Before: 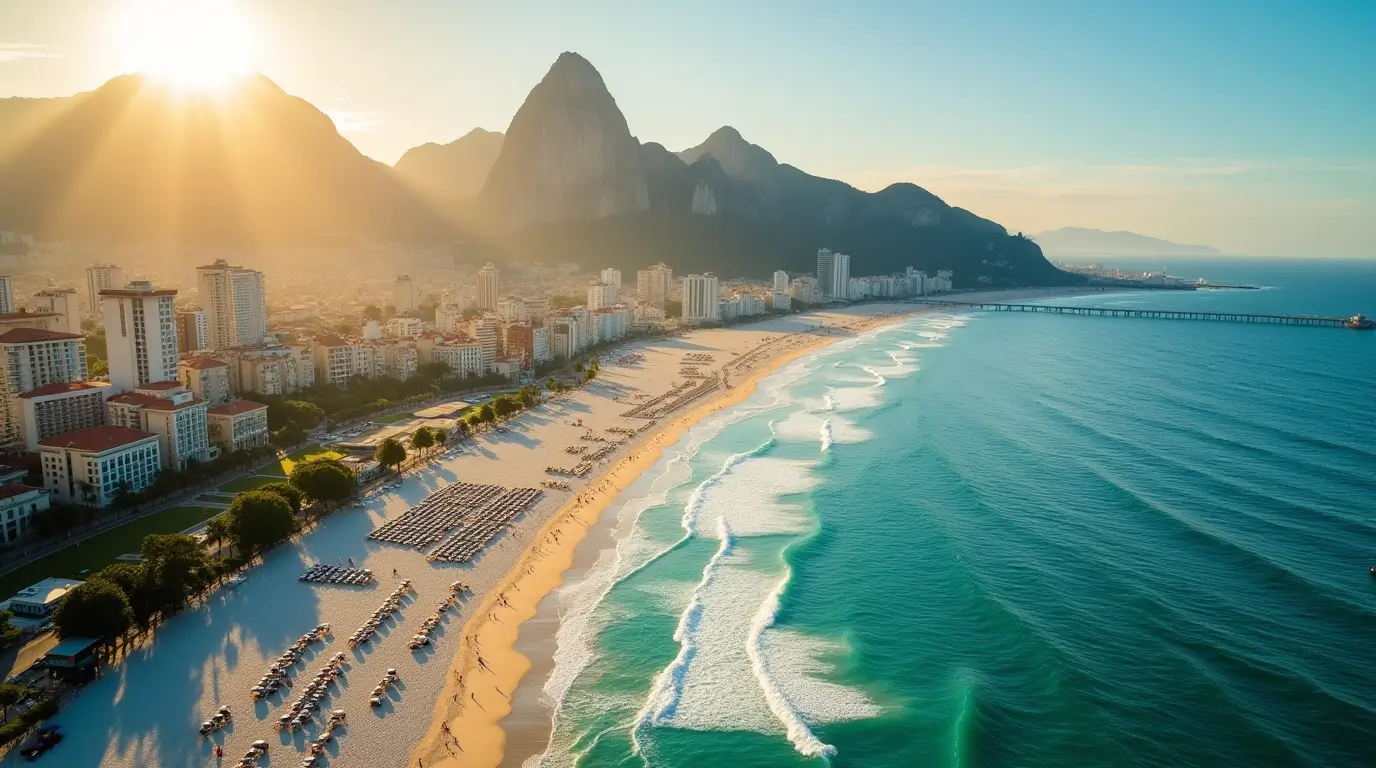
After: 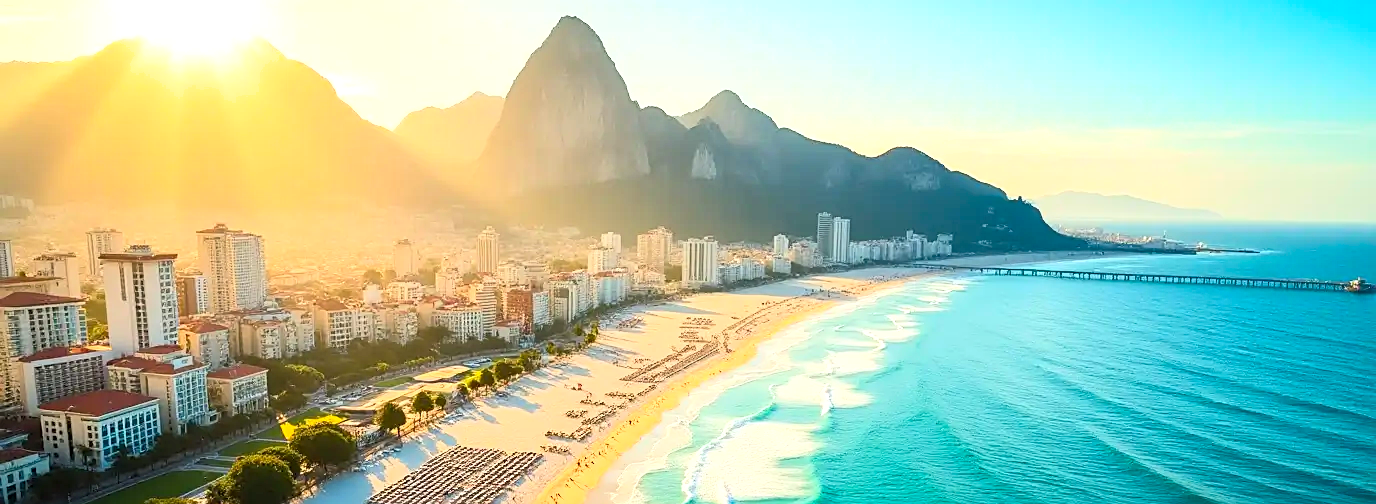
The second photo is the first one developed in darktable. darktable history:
contrast brightness saturation: contrast 0.236, brightness 0.254, saturation 0.384
sharpen: on, module defaults
crop and rotate: top 4.782%, bottom 29.497%
local contrast: mode bilateral grid, contrast 11, coarseness 24, detail 115%, midtone range 0.2
exposure: black level correction 0.001, exposure 0.498 EV, compensate exposure bias true, compensate highlight preservation false
shadows and highlights: shadows 32.1, highlights -32.57, soften with gaussian
